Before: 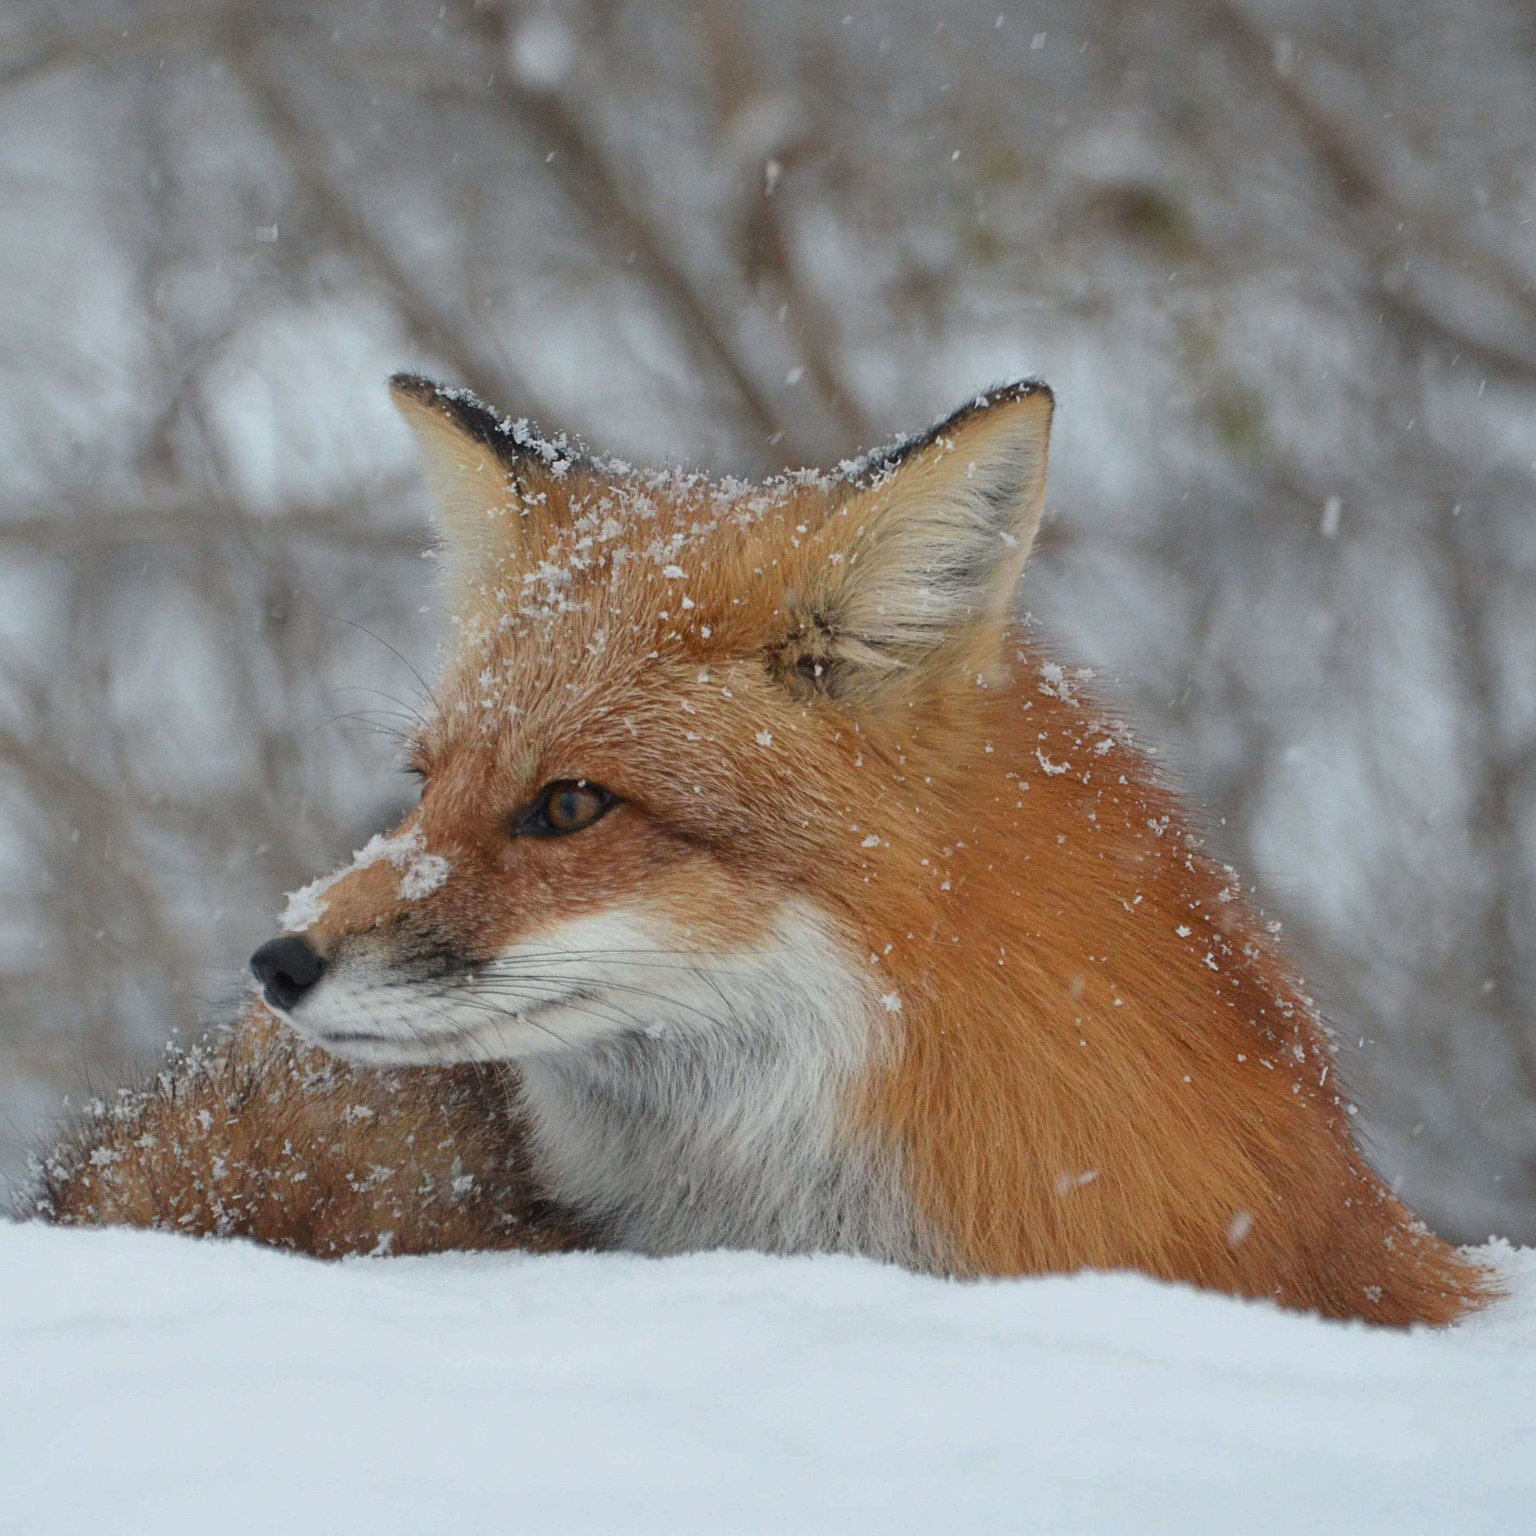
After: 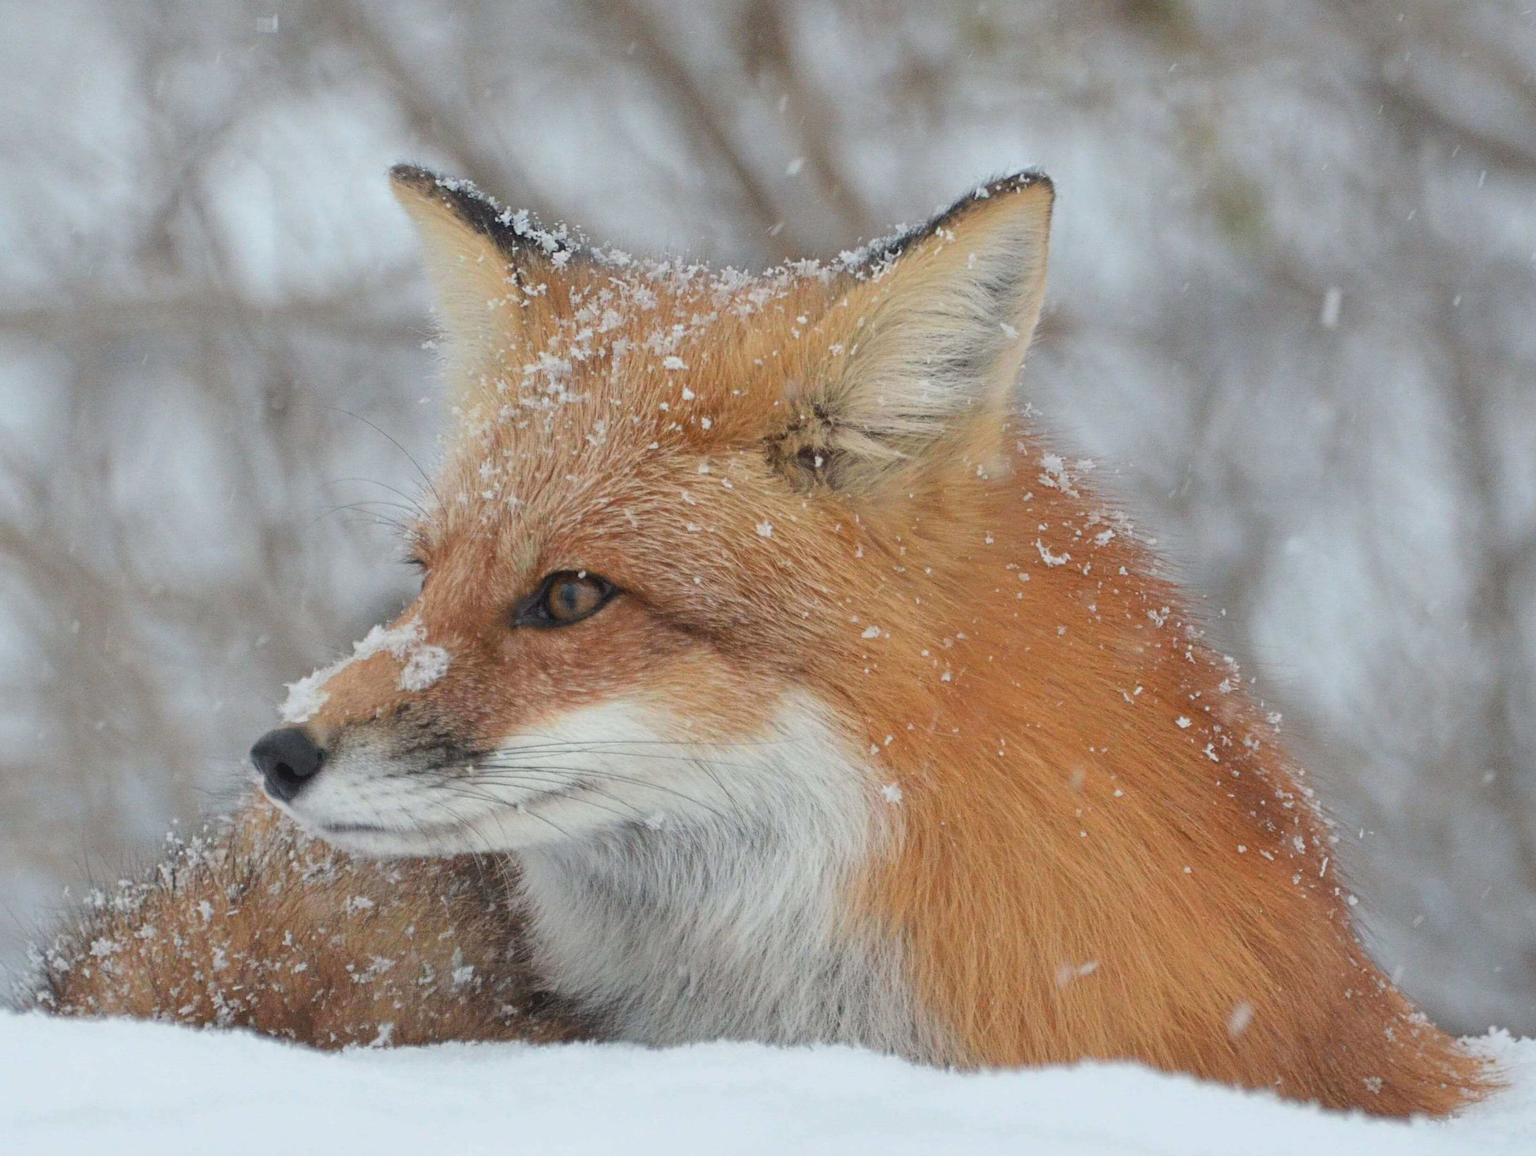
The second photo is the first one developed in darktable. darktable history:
crop: top 13.651%, bottom 11.061%
contrast brightness saturation: brightness 0.135
